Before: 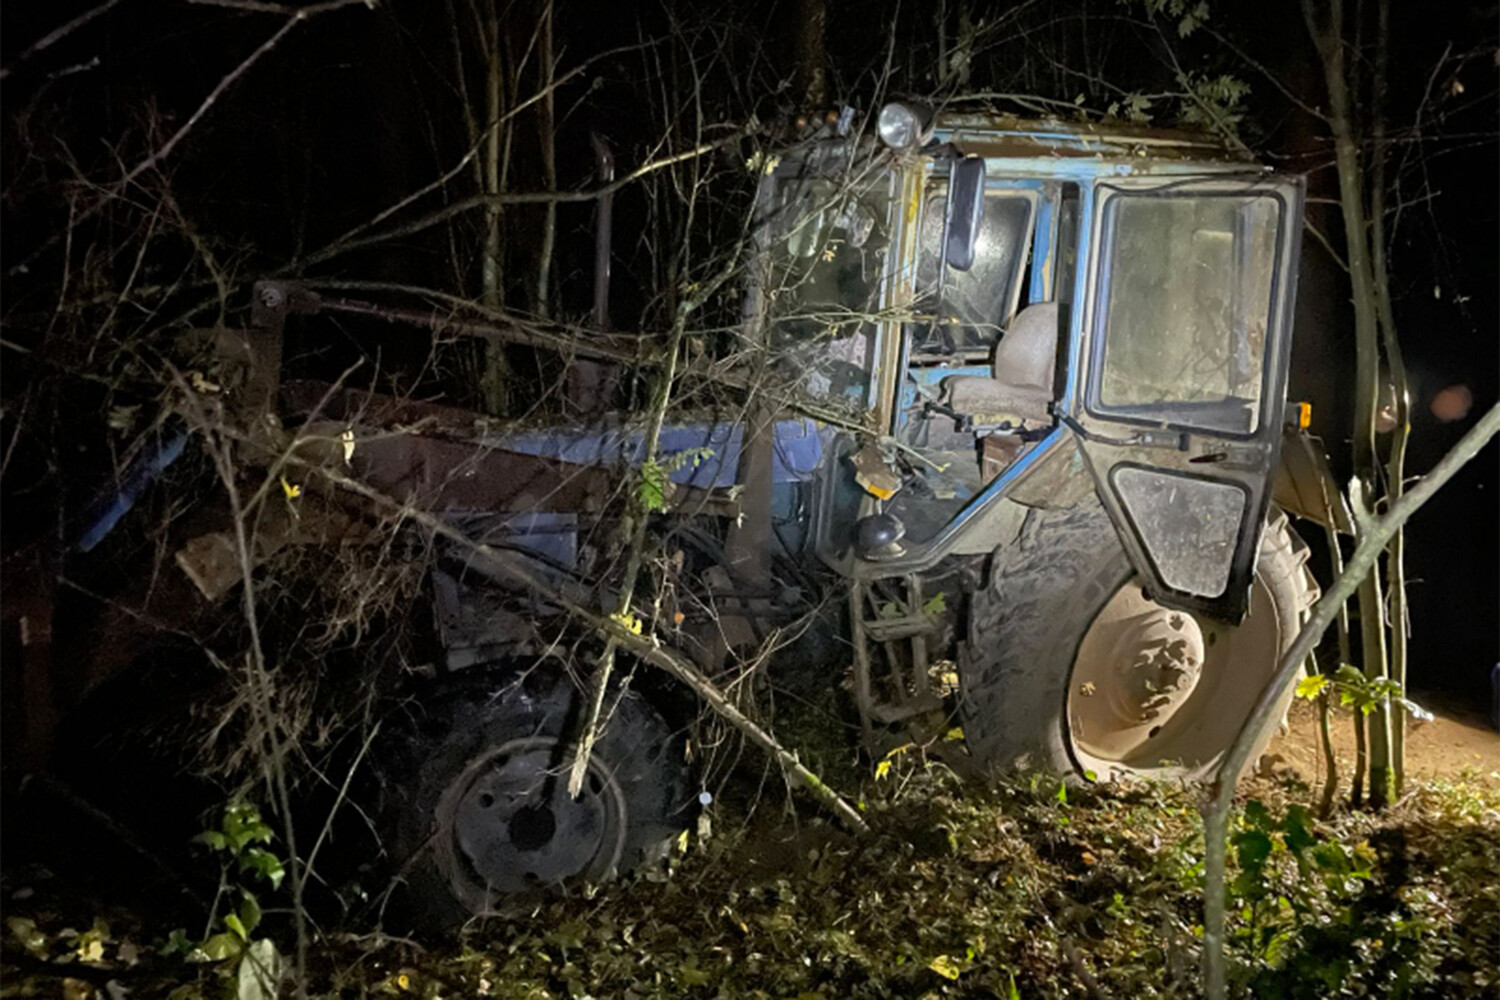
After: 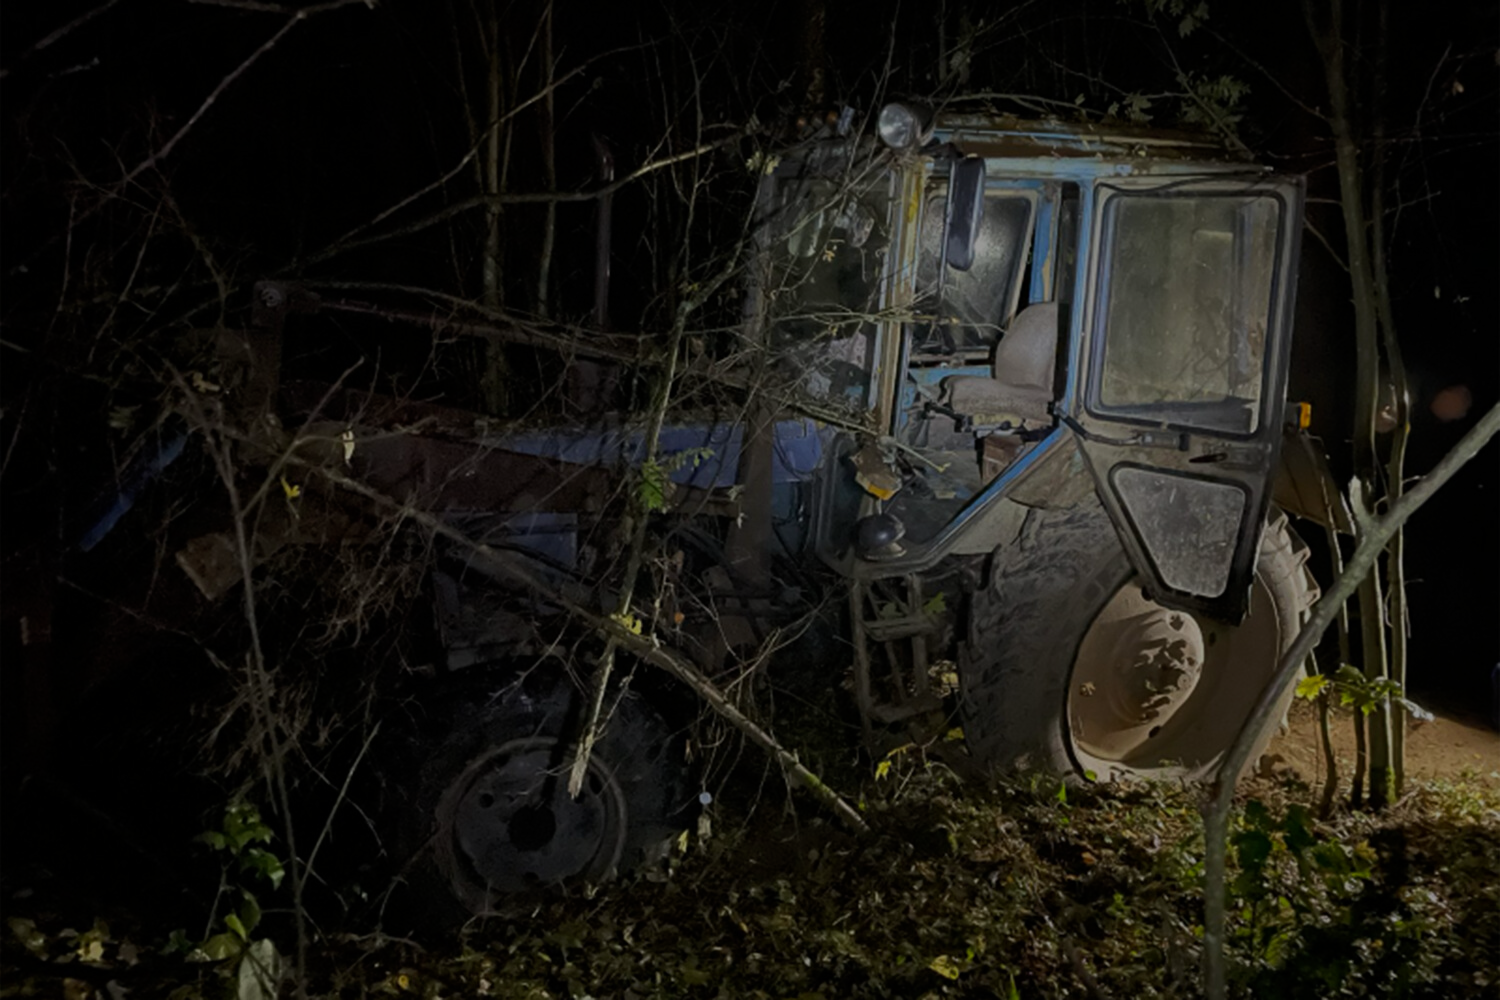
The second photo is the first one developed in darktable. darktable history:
tone equalizer: -8 EV -2 EV, -7 EV -1.97 EV, -6 EV -1.96 EV, -5 EV -1.98 EV, -4 EV -1.98 EV, -3 EV -2 EV, -2 EV -1.97 EV, -1 EV -1.62 EV, +0 EV -1.99 EV
